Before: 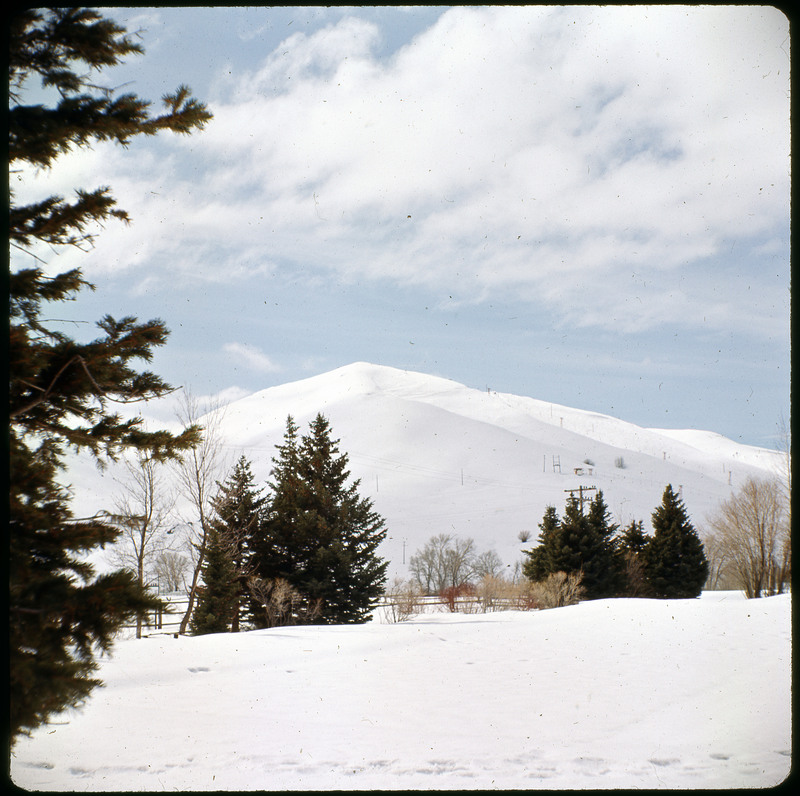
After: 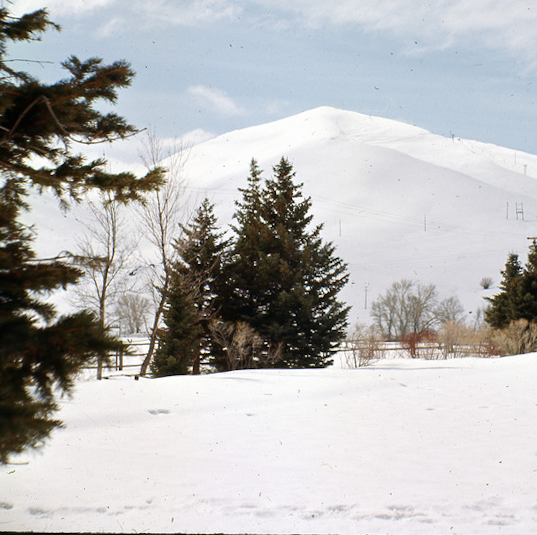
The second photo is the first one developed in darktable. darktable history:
crop and rotate: angle -0.82°, left 3.85%, top 31.828%, right 27.992%
exposure: compensate exposure bias true, compensate highlight preservation false
